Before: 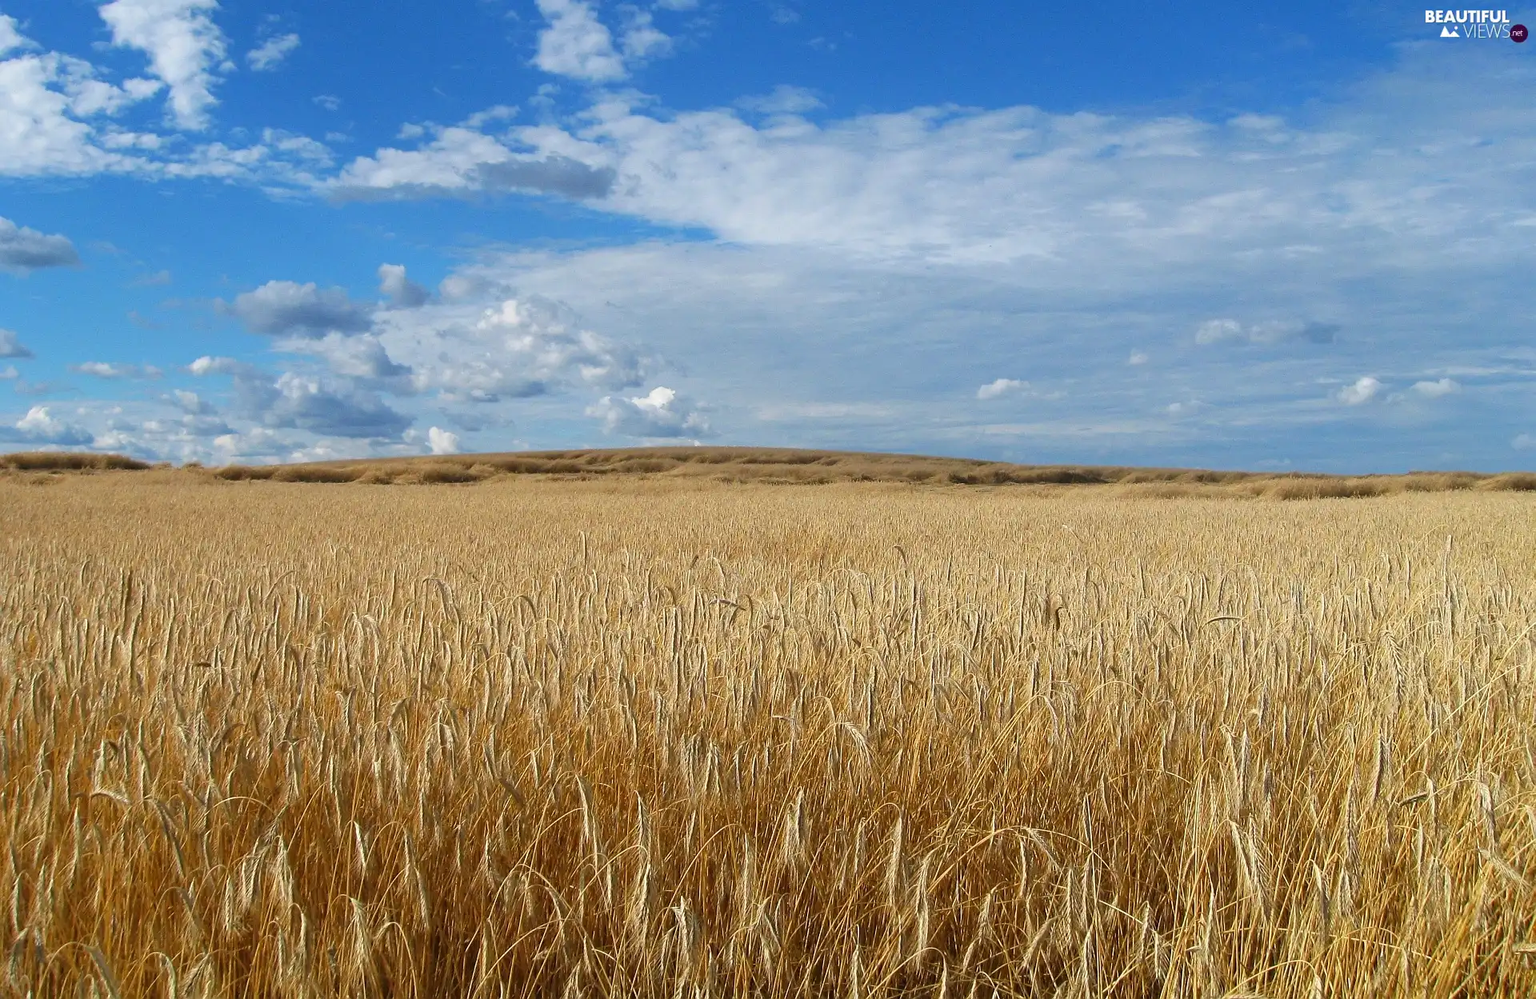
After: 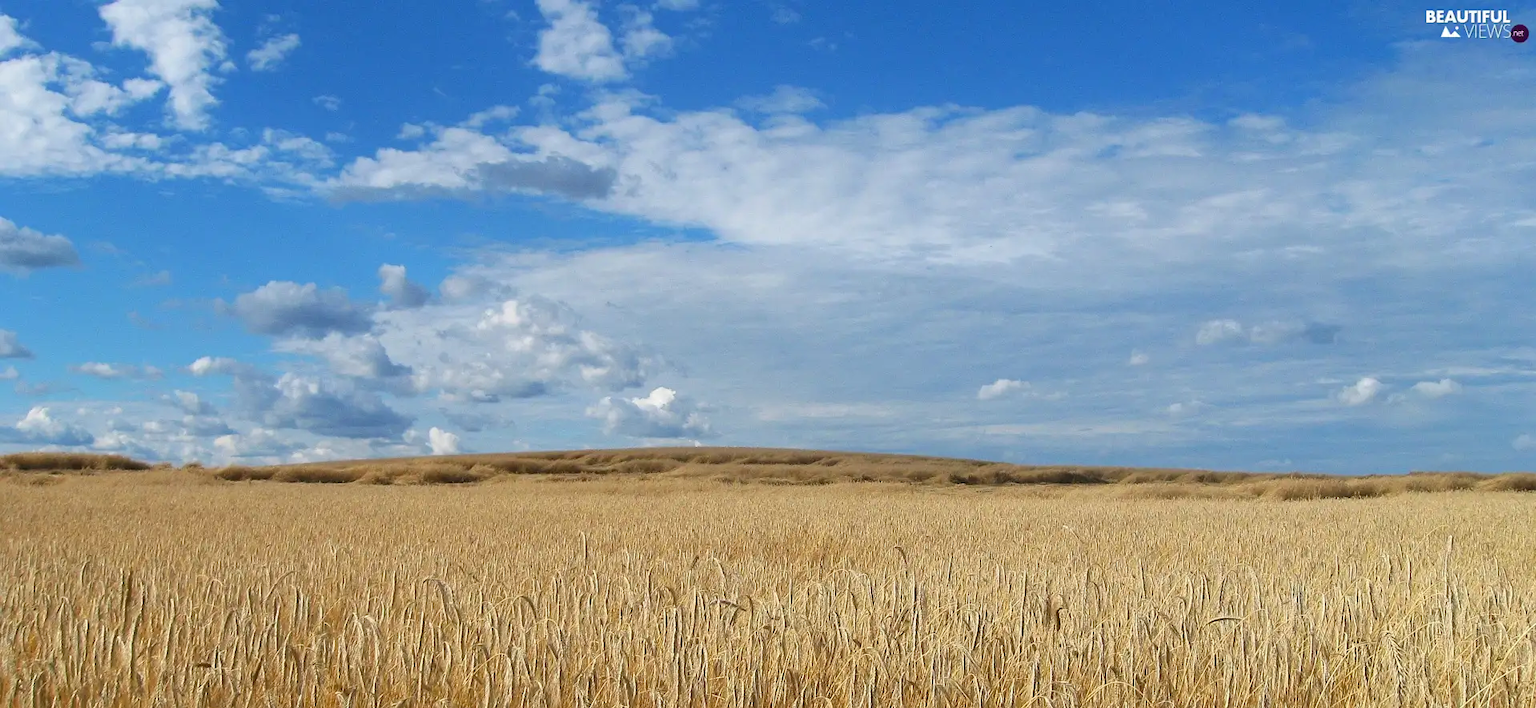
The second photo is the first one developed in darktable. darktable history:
crop: right 0.001%, bottom 29.119%
